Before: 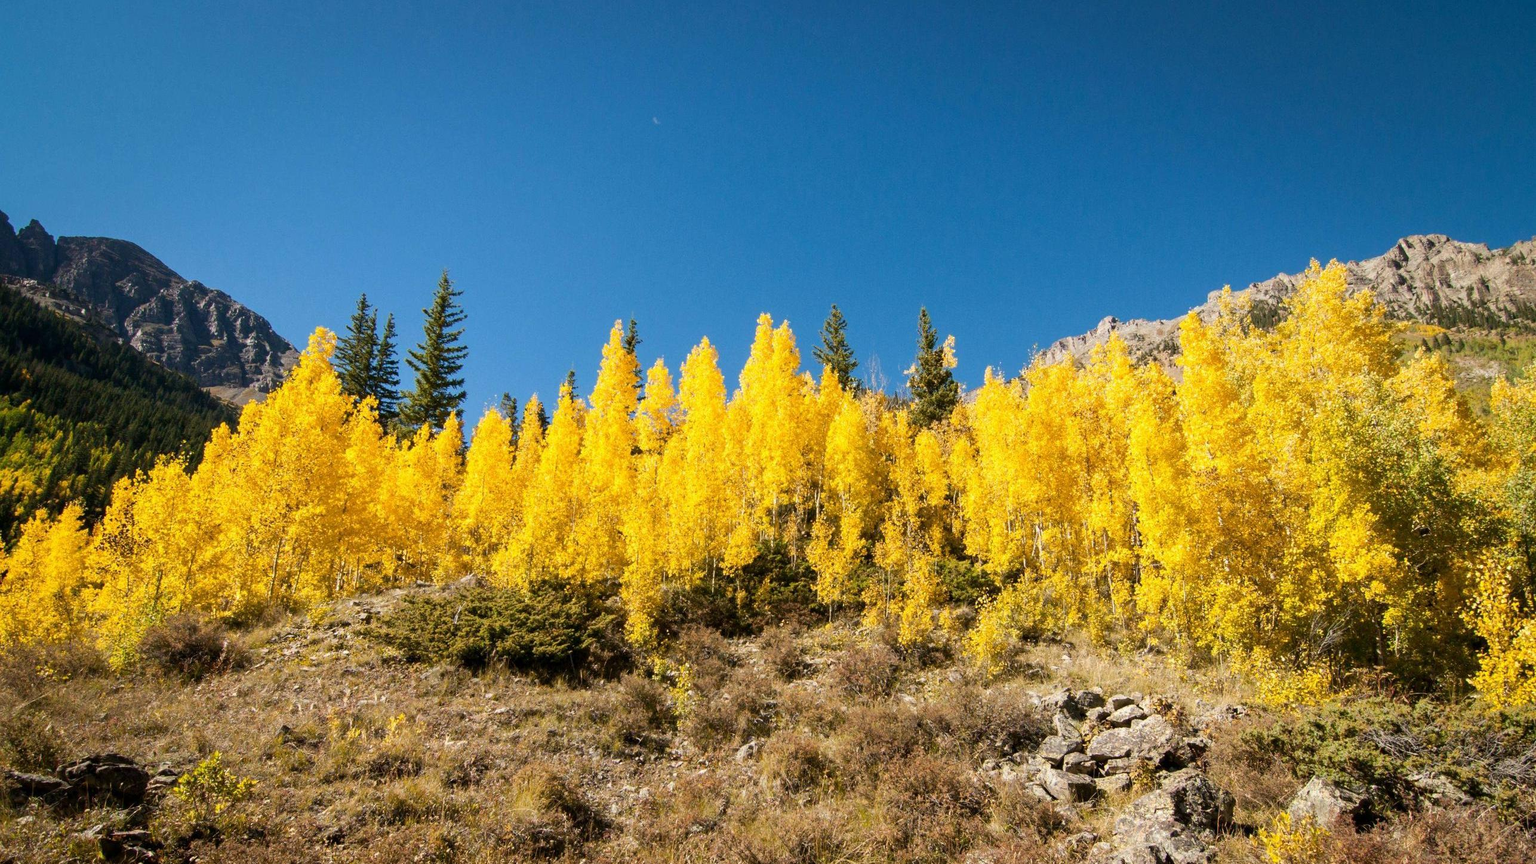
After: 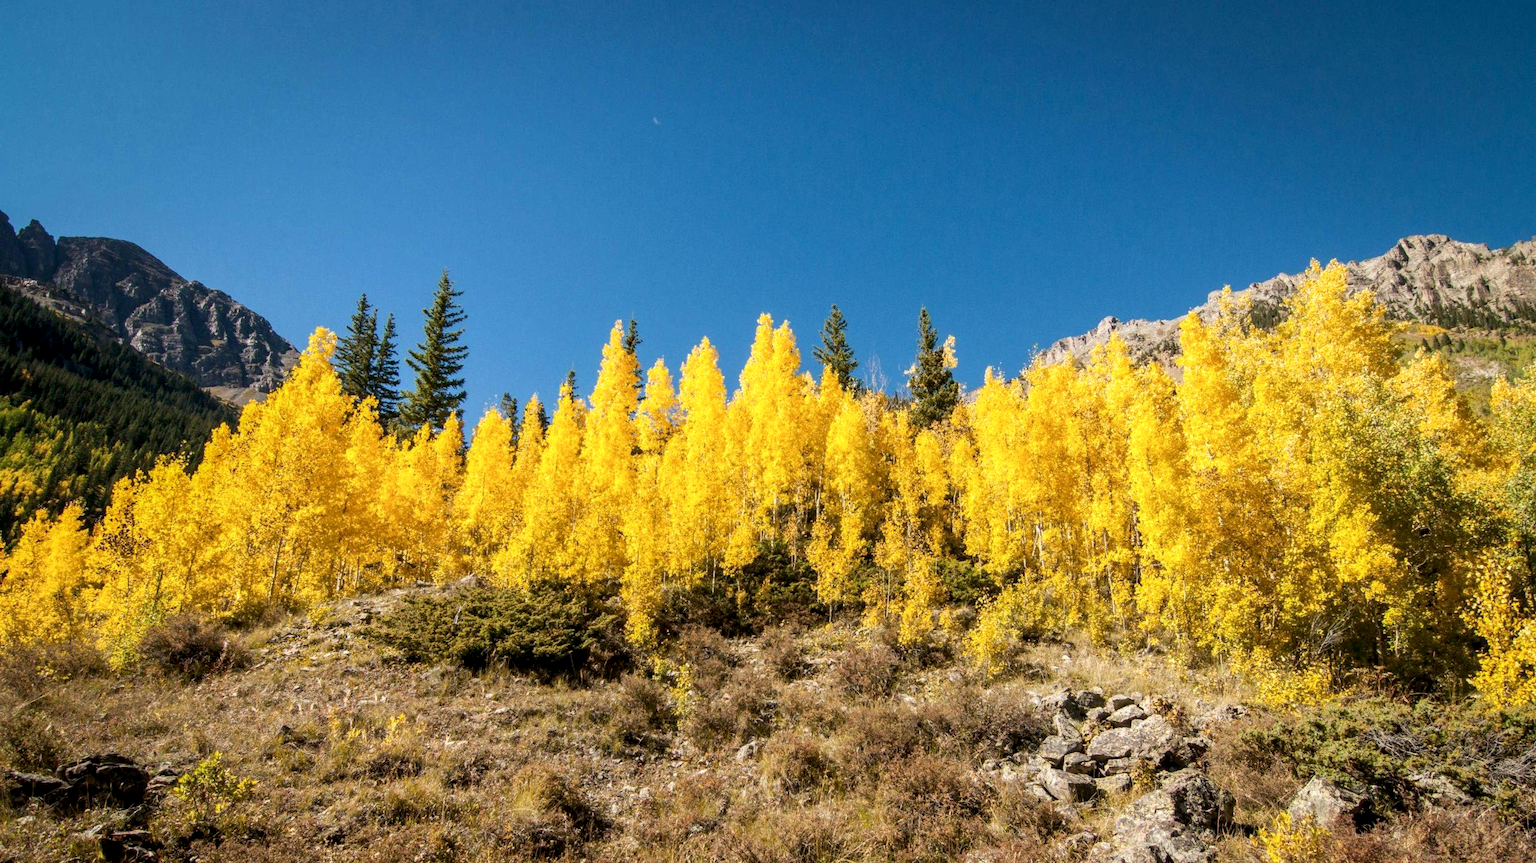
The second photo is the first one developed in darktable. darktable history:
local contrast: detail 130%
contrast equalizer: y [[0.502, 0.505, 0.512, 0.529, 0.564, 0.588], [0.5 ×6], [0.502, 0.505, 0.512, 0.529, 0.564, 0.588], [0, 0.001, 0.001, 0.004, 0.008, 0.011], [0, 0.001, 0.001, 0.004, 0.008, 0.011]], mix -0.305
